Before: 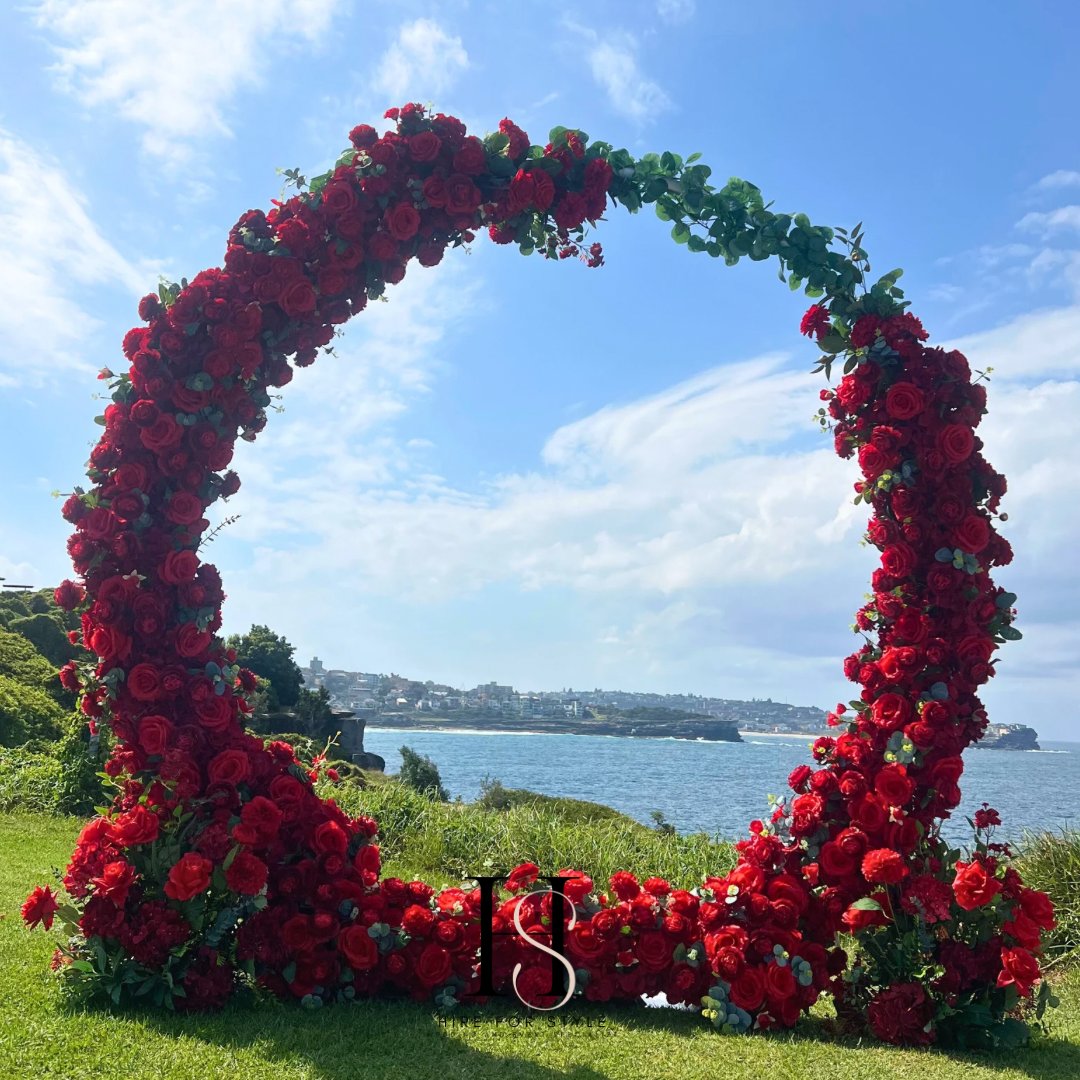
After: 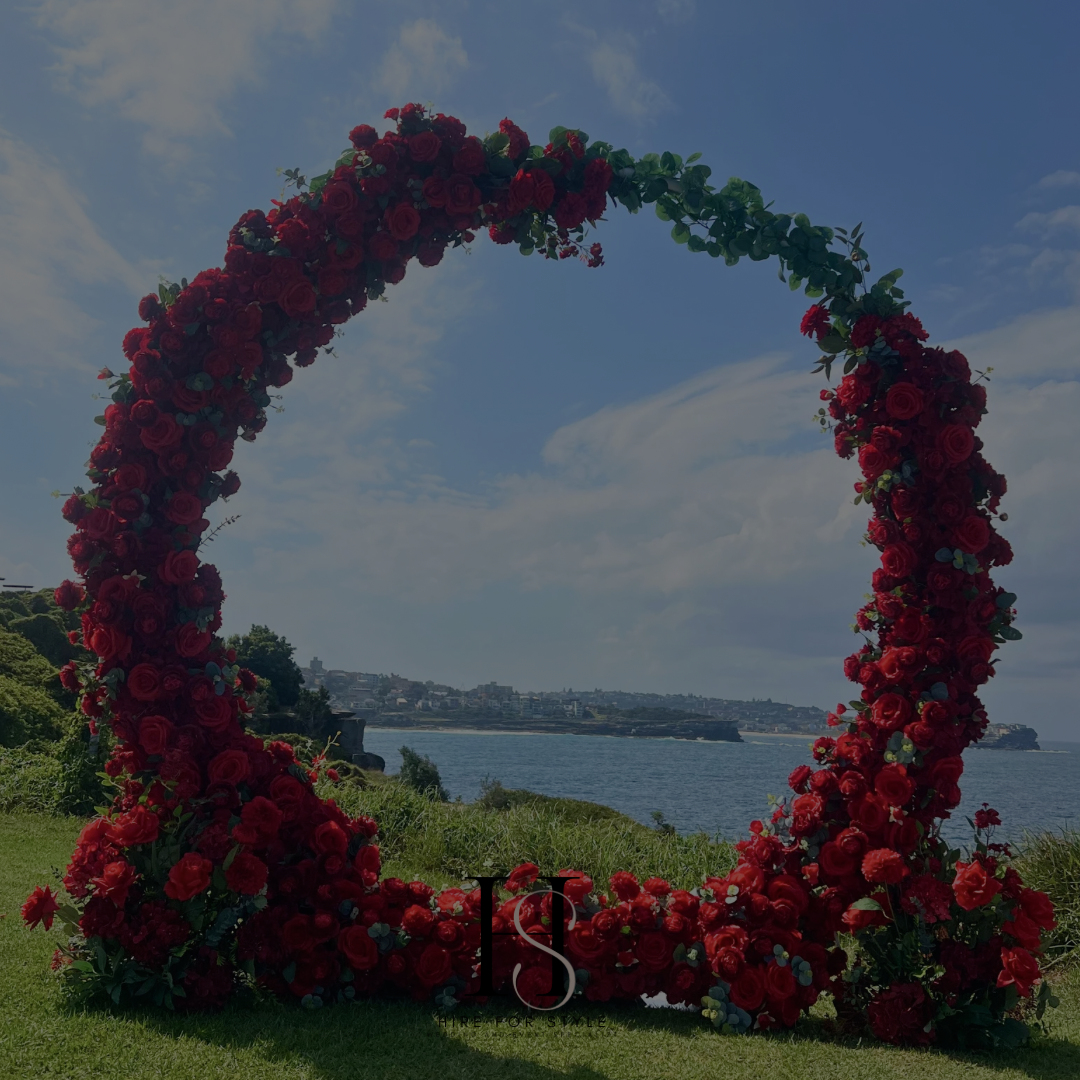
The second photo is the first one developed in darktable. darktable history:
color balance rgb: perceptual saturation grading › global saturation 1.009%, perceptual saturation grading › highlights -1.787%, perceptual saturation grading › mid-tones 4.641%, perceptual saturation grading › shadows 8.701%, perceptual brilliance grading › global brilliance -48.172%
